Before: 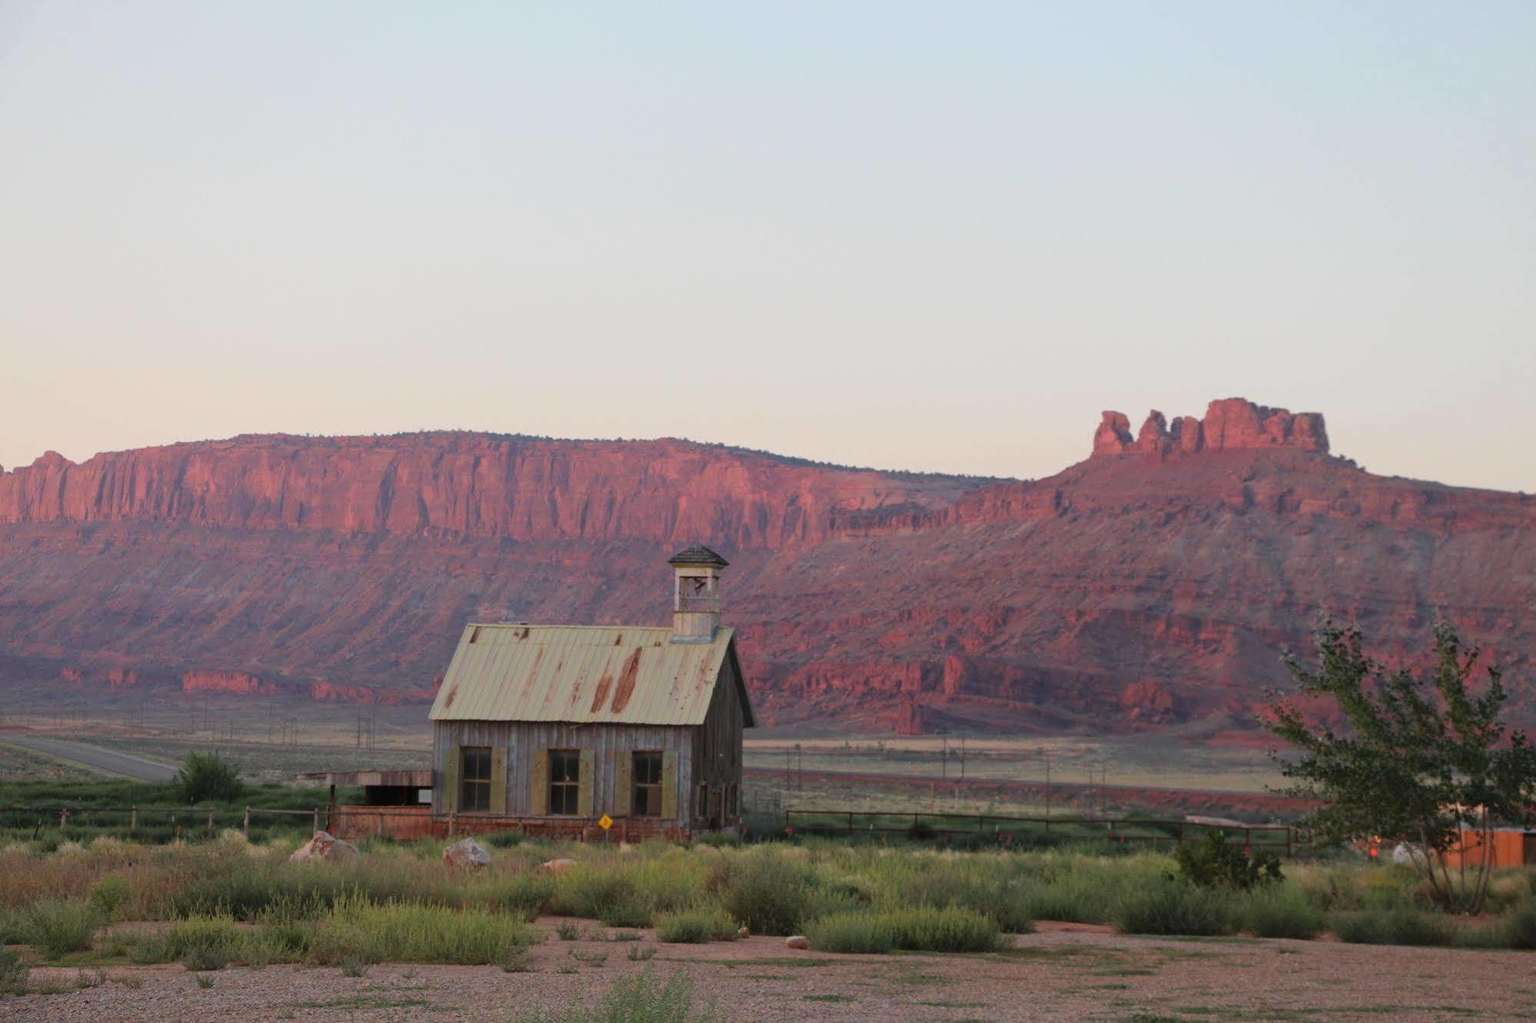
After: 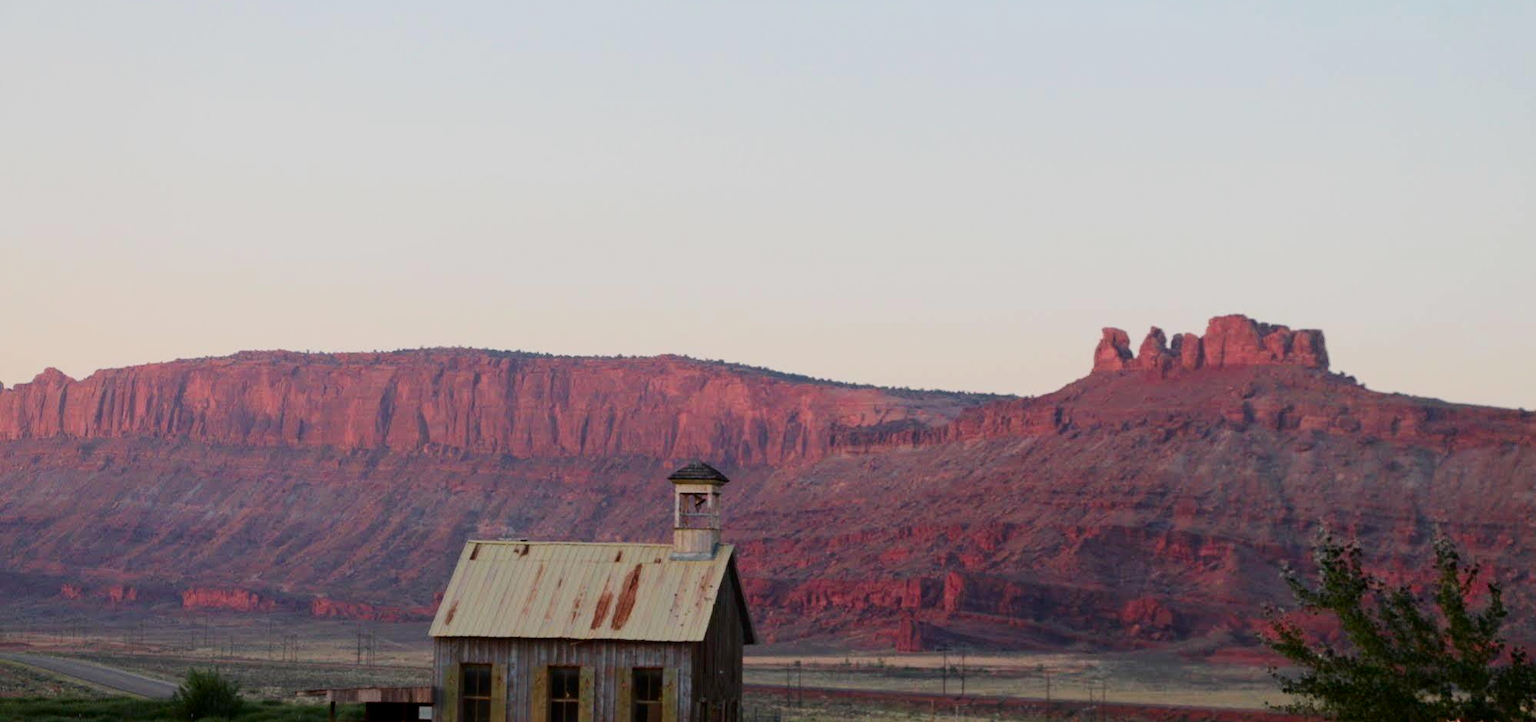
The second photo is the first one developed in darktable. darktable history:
exposure: exposure 0.19 EV, compensate exposure bias true, compensate highlight preservation false
crop and rotate: top 8.202%, bottom 21.165%
filmic rgb: black relative exposure -8 EV, white relative exposure 4.06 EV, hardness 4.17, contrast 0.918
contrast brightness saturation: contrast 0.207, brightness -0.103, saturation 0.206
